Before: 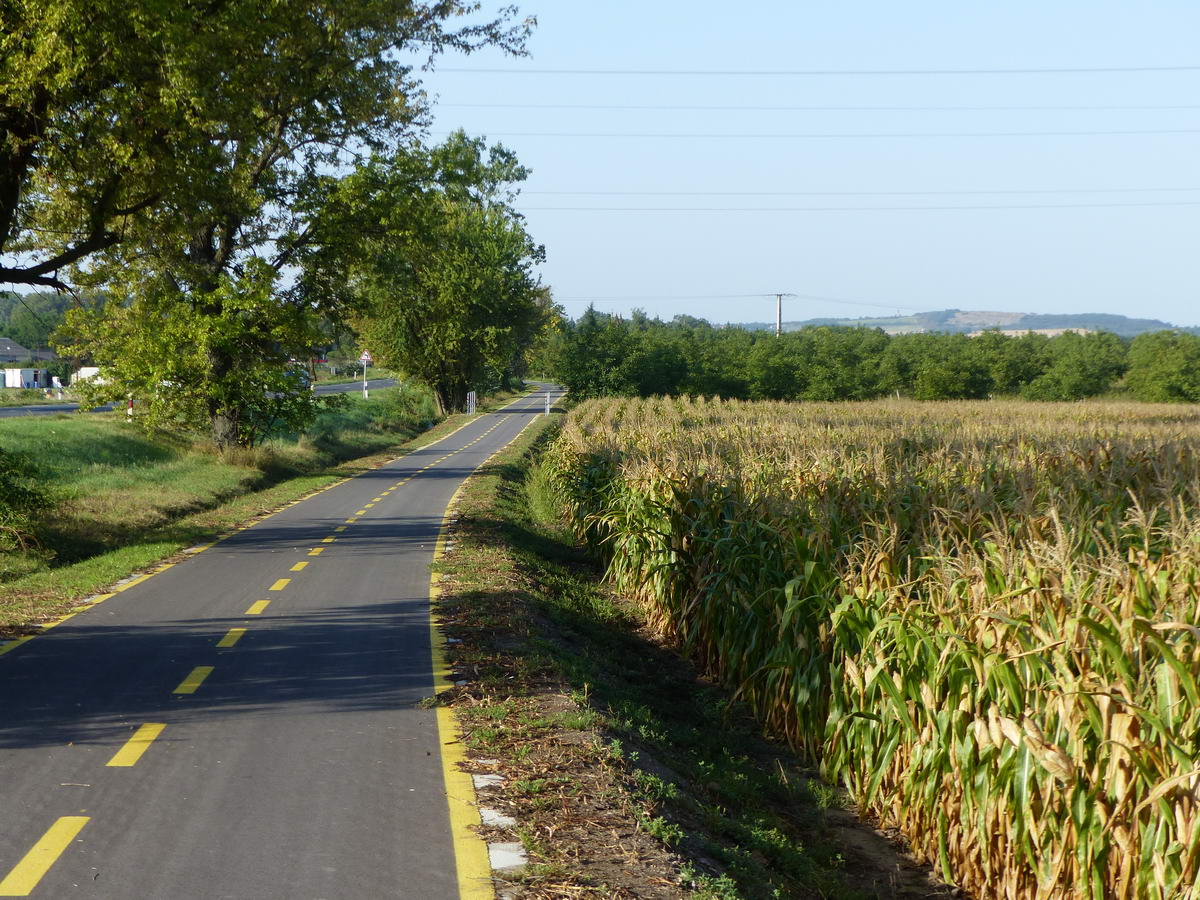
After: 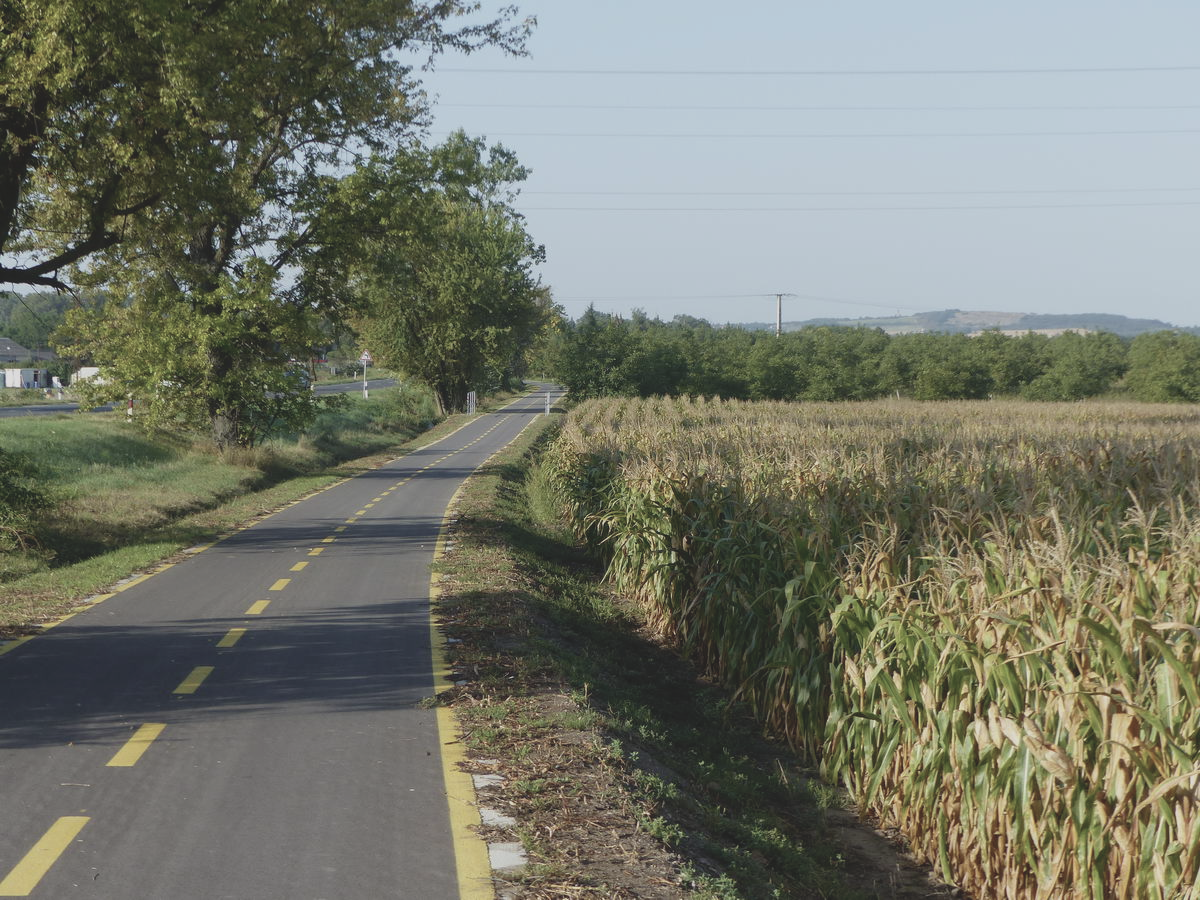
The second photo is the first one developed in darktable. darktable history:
contrast brightness saturation: contrast -0.24, saturation -0.425
